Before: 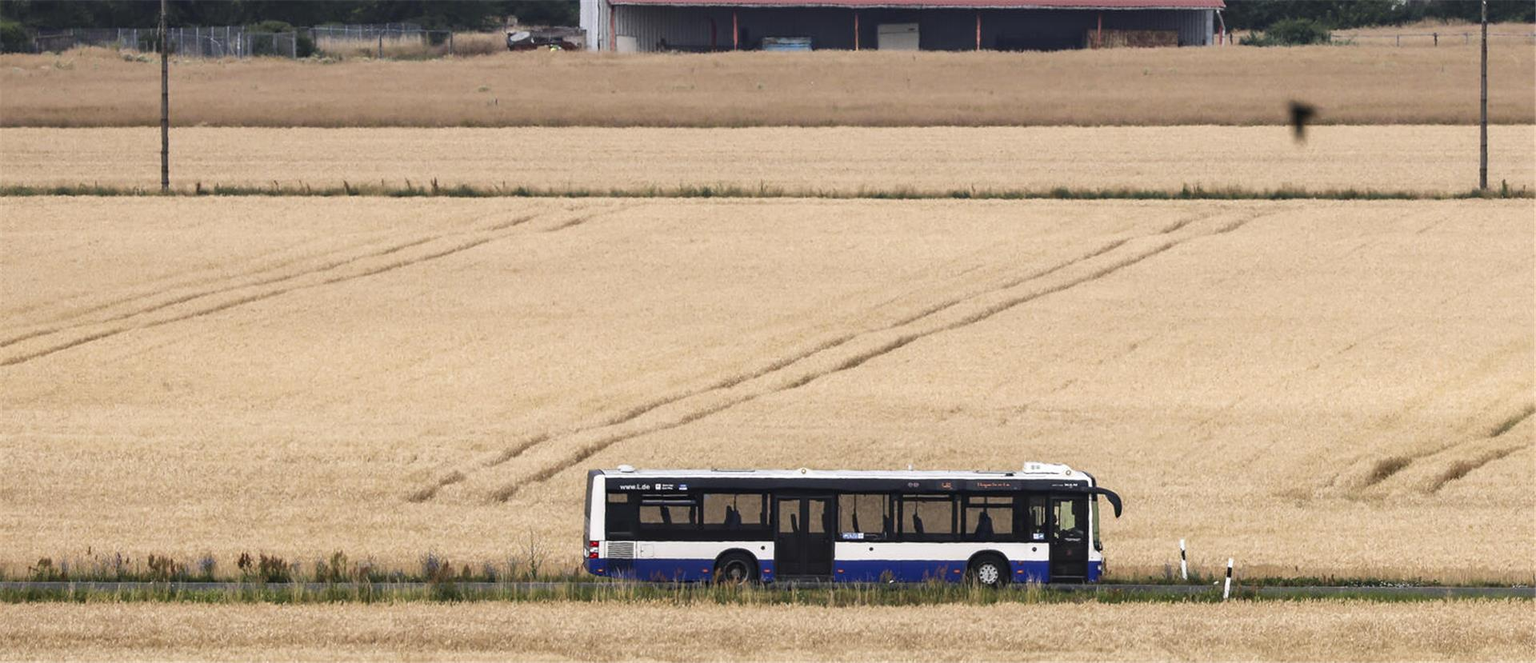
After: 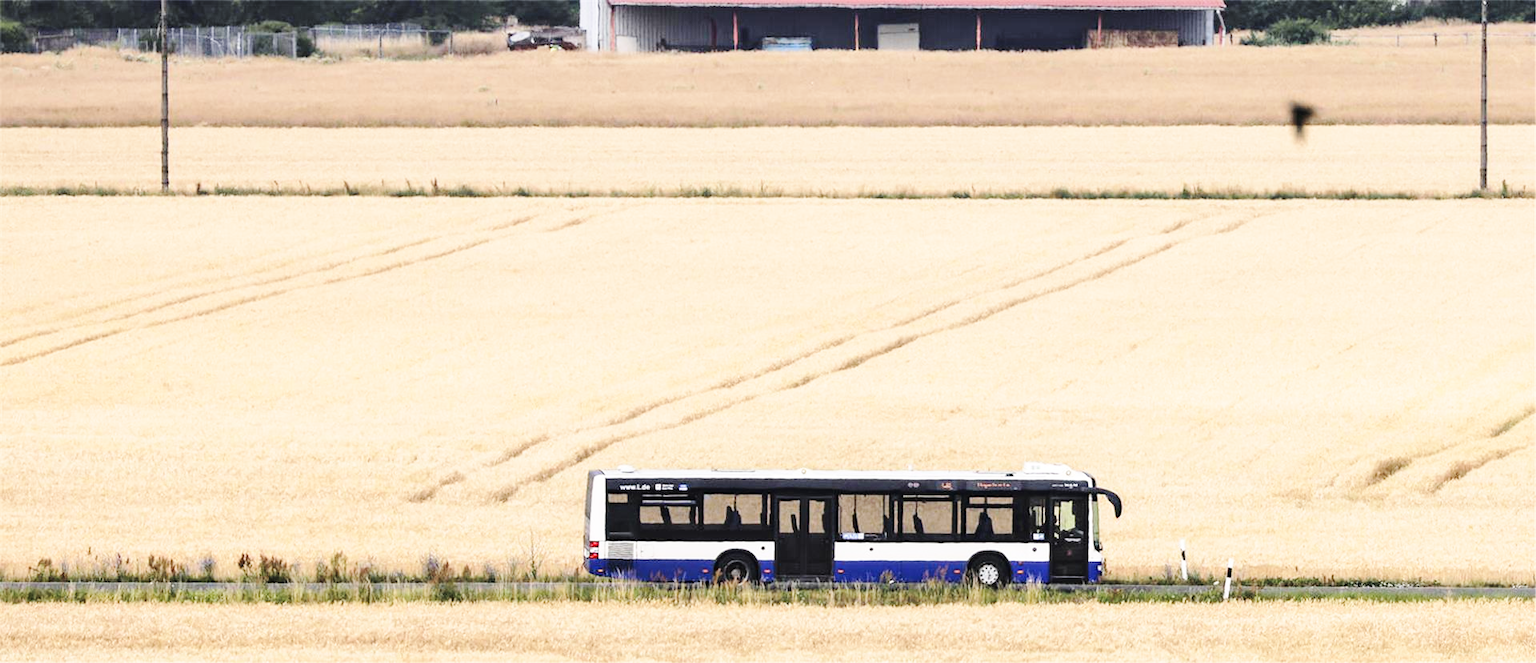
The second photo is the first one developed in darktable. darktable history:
tone curve: curves: ch0 [(0, 0) (0.07, 0.057) (0.15, 0.177) (0.352, 0.445) (0.59, 0.703) (0.857, 0.908) (1, 1)], color space Lab, independent channels, preserve colors none
base curve: curves: ch0 [(0, 0) (0.028, 0.03) (0.121, 0.232) (0.46, 0.748) (0.859, 0.968) (1, 1)], preserve colors none
